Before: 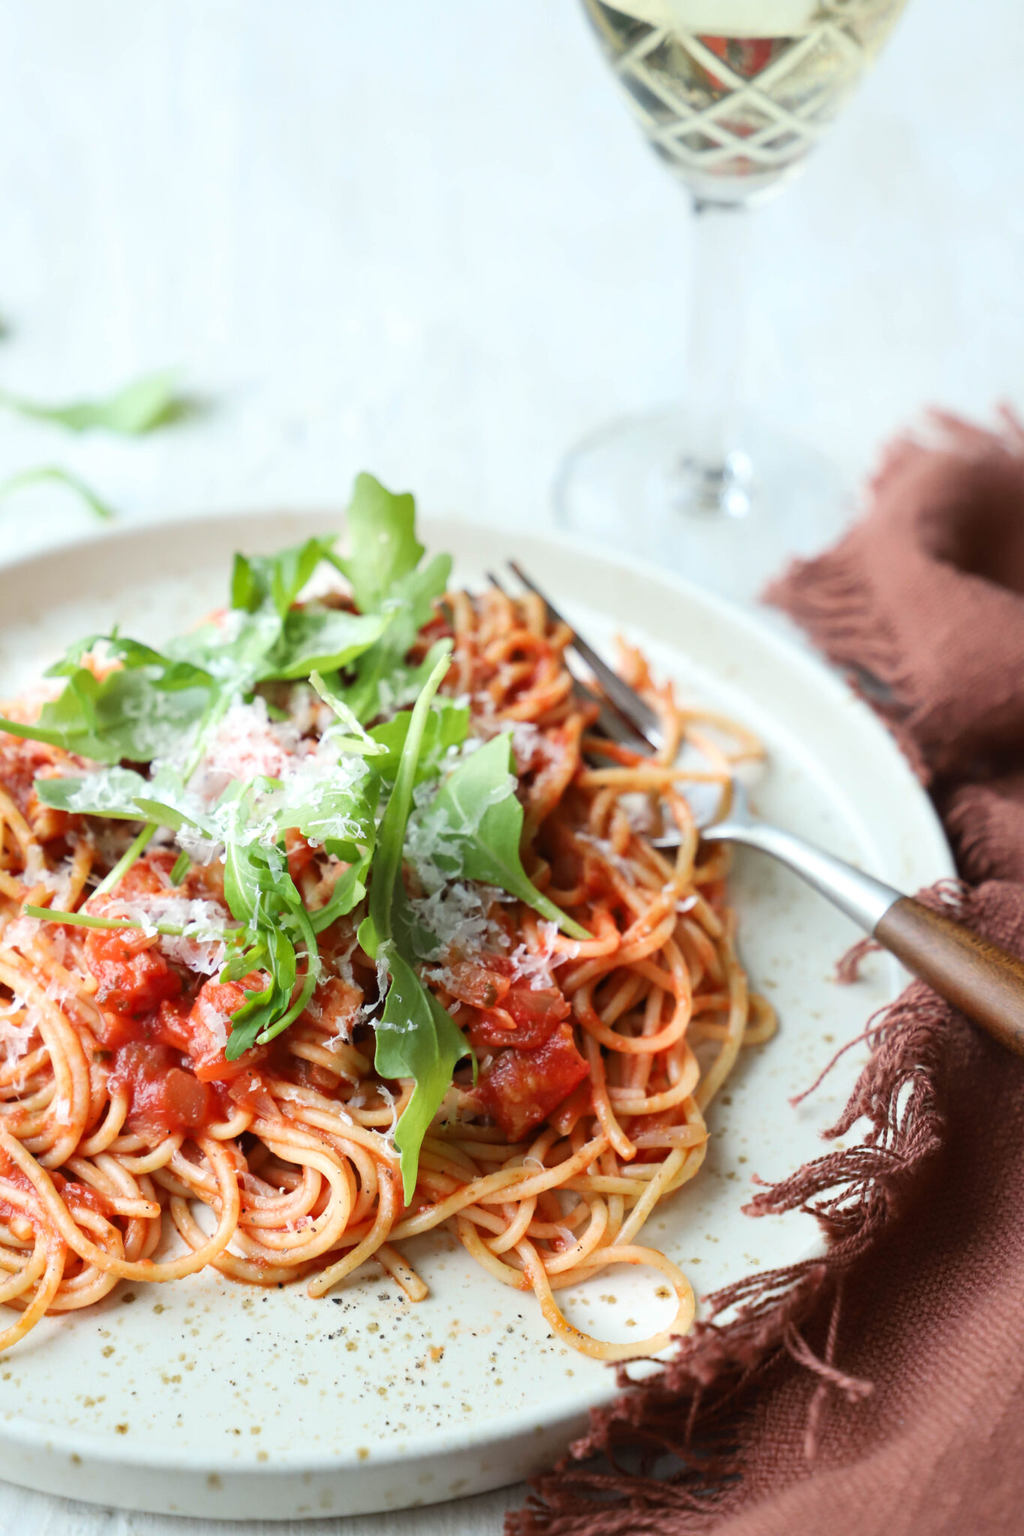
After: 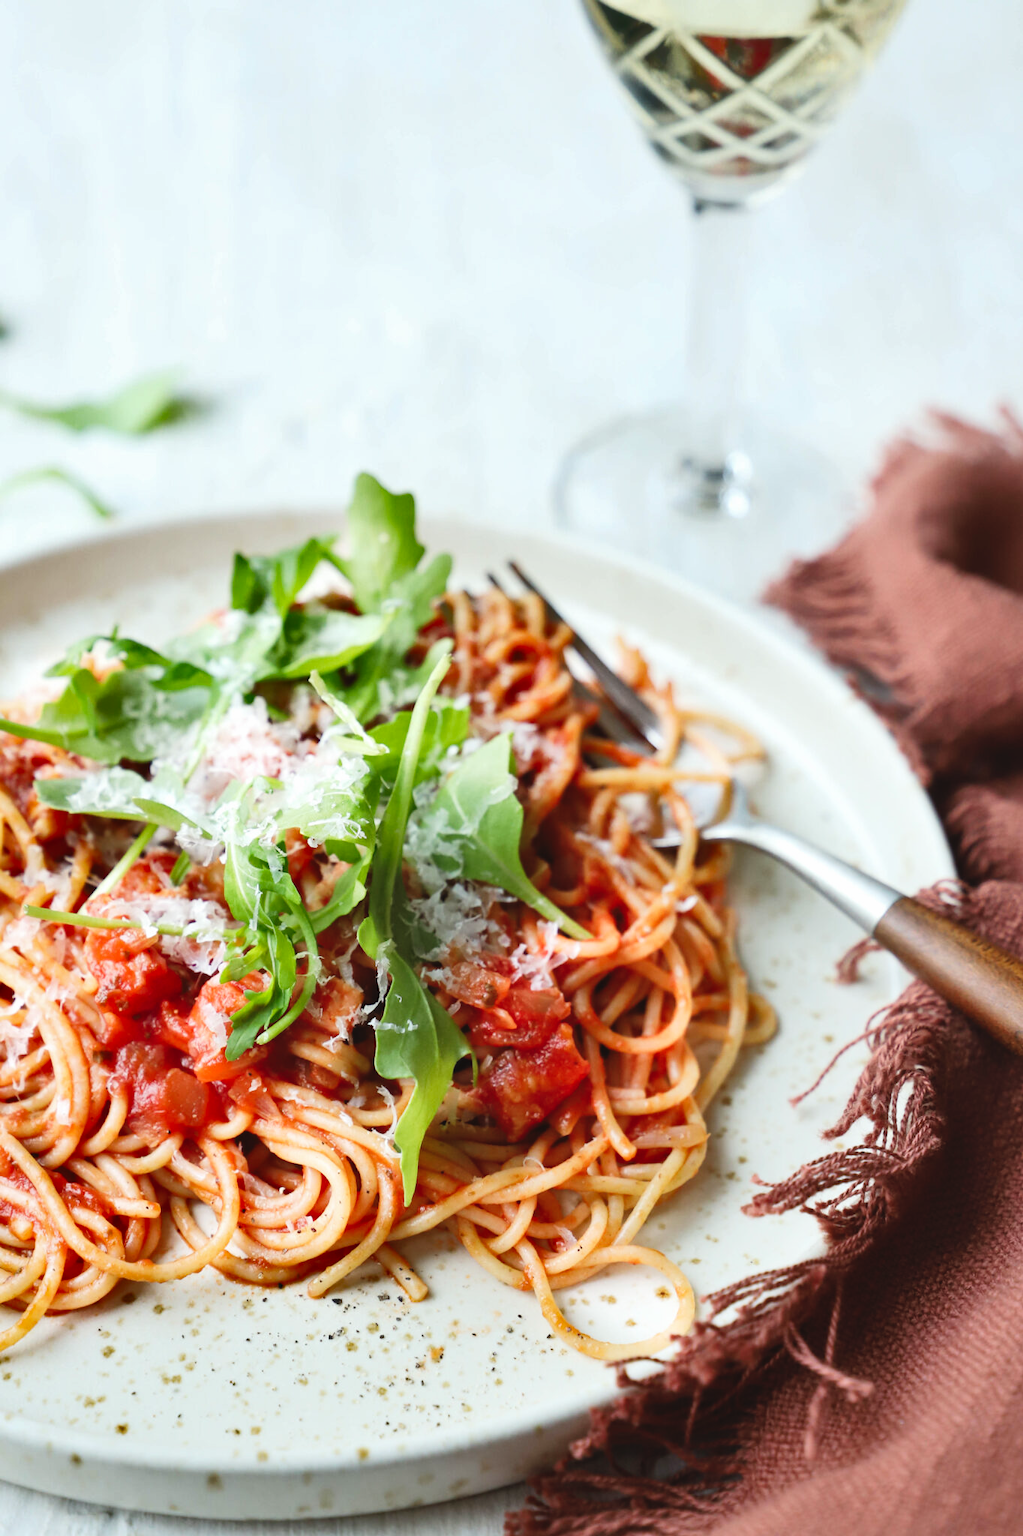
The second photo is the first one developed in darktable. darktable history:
tone curve: curves: ch0 [(0, 0.036) (0.119, 0.115) (0.466, 0.498) (0.715, 0.767) (0.817, 0.865) (1, 0.998)]; ch1 [(0, 0) (0.377, 0.424) (0.442, 0.491) (0.487, 0.498) (0.514, 0.512) (0.536, 0.577) (0.66, 0.724) (1, 1)]; ch2 [(0, 0) (0.38, 0.405) (0.463, 0.443) (0.492, 0.486) (0.526, 0.541) (0.578, 0.598) (1, 1)], preserve colors none
shadows and highlights: soften with gaussian
